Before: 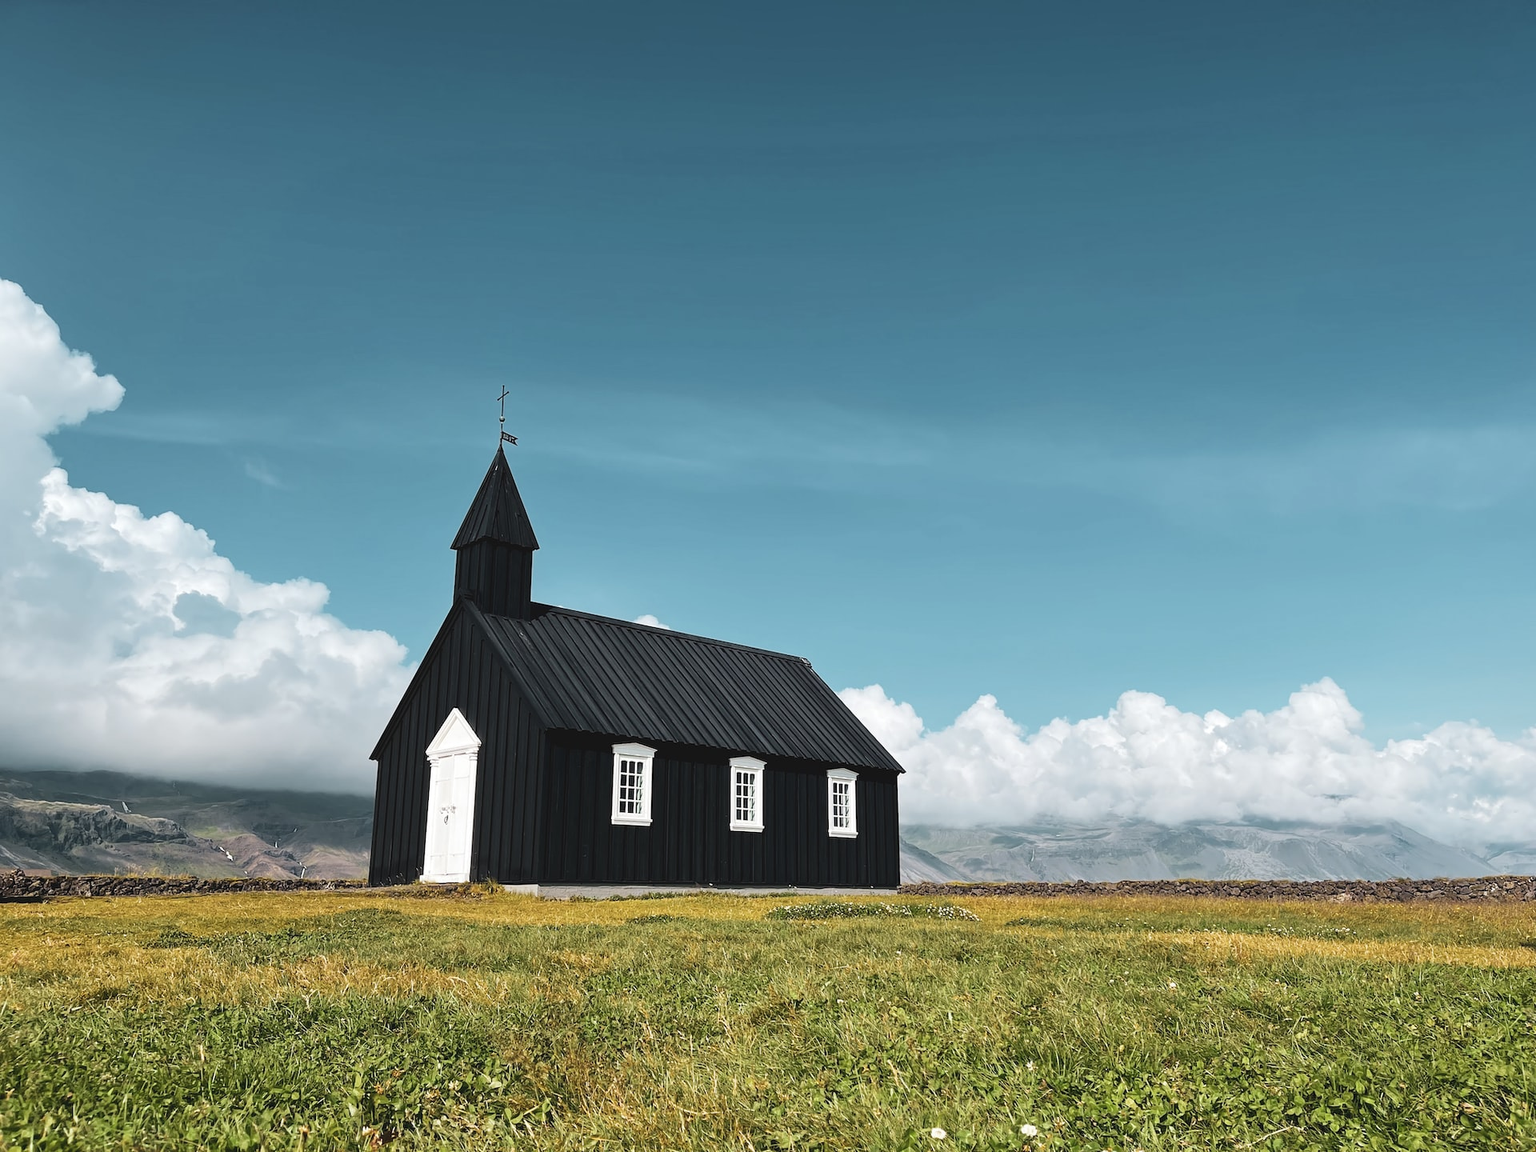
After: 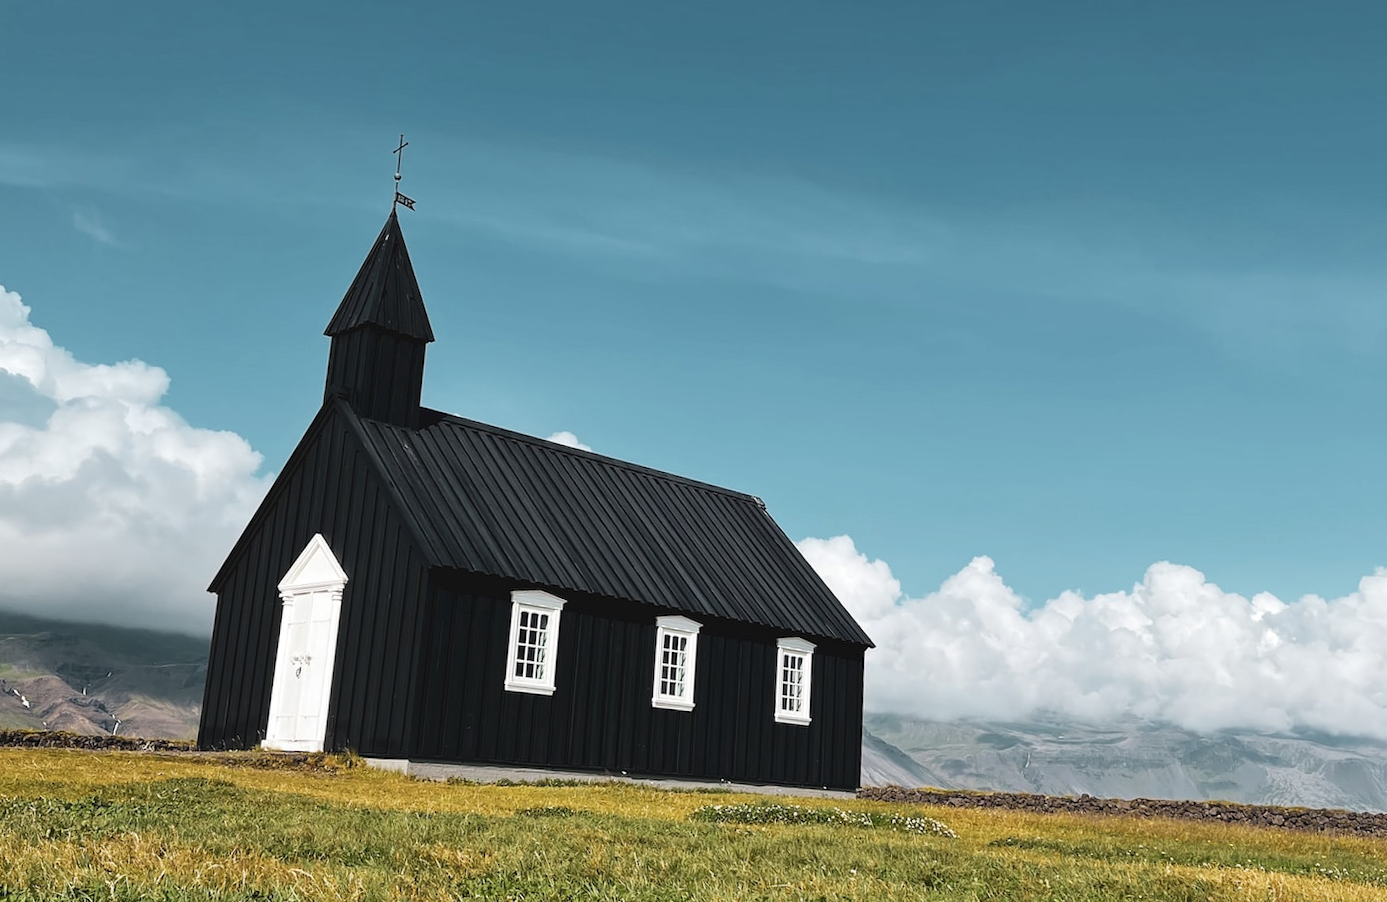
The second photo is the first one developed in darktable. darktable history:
contrast brightness saturation: contrast 0.03, brightness -0.04
crop and rotate: angle -3.37°, left 9.79%, top 20.73%, right 12.42%, bottom 11.82%
